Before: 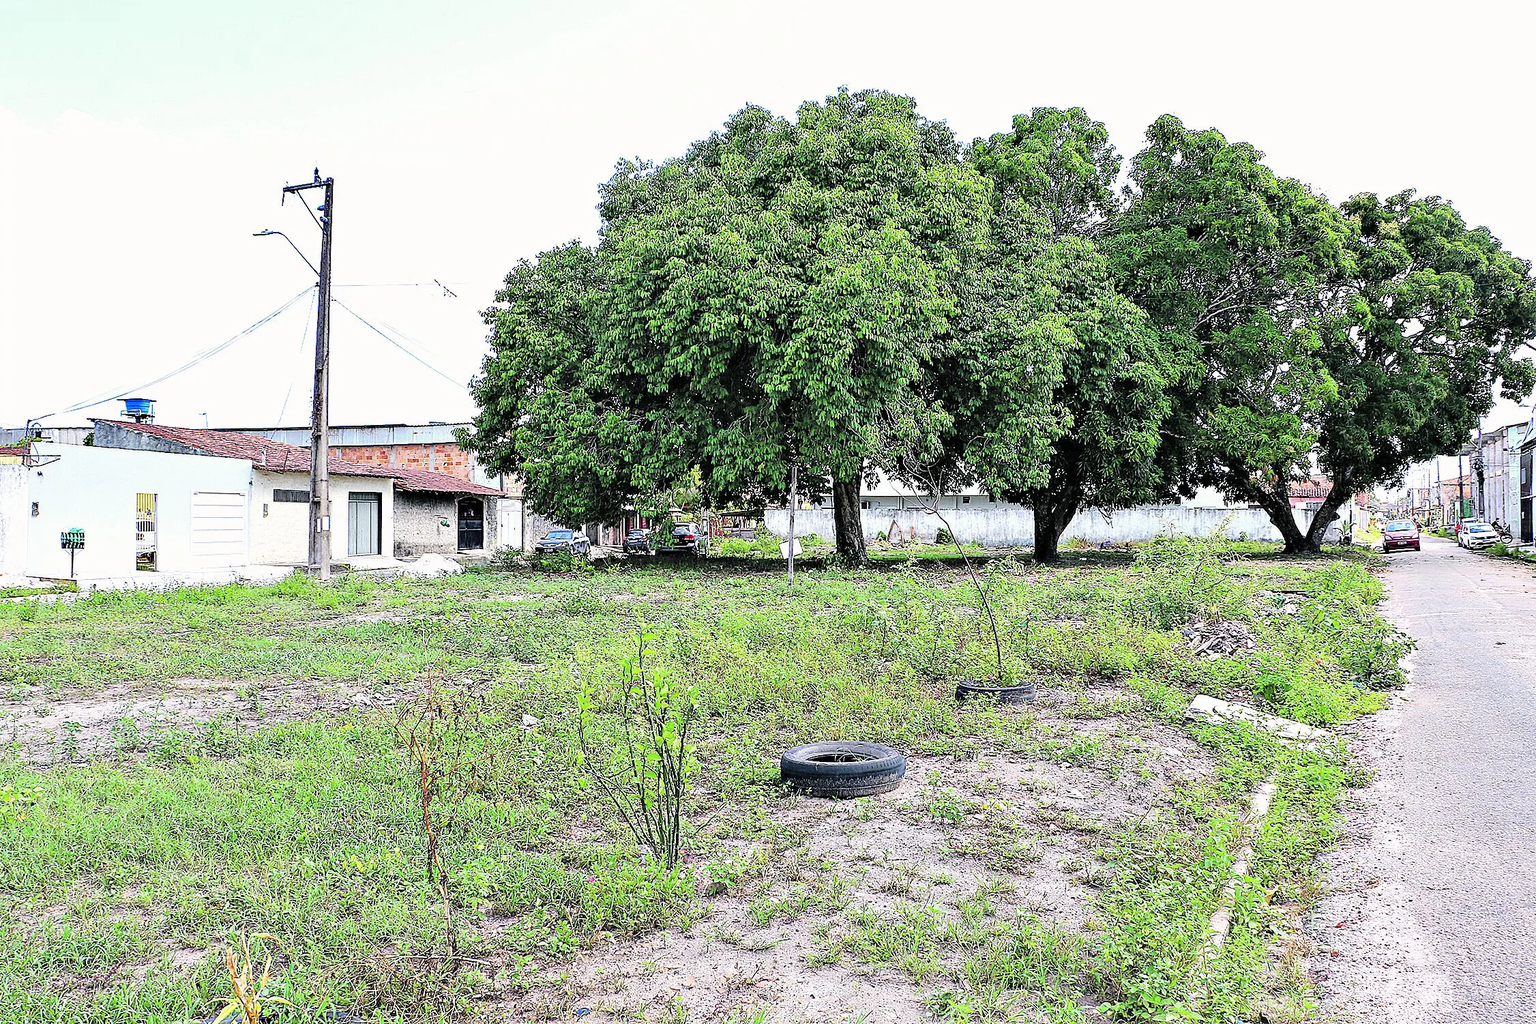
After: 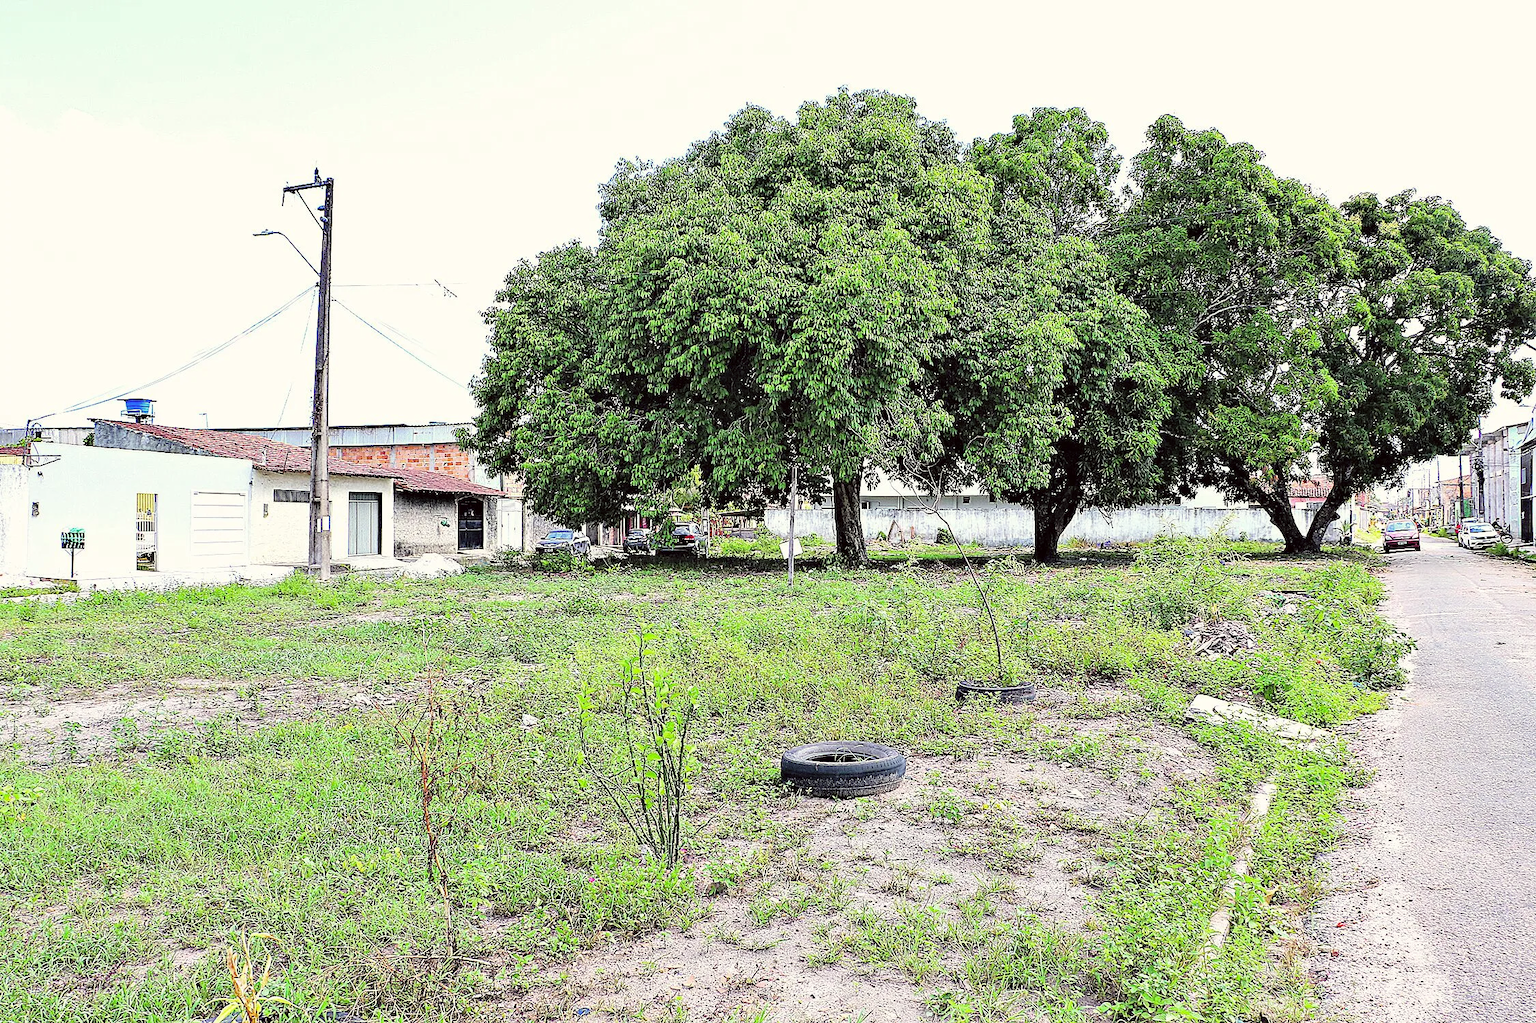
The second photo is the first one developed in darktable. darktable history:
color correction: highlights a* -1.06, highlights b* 4.5, shadows a* 3.61
